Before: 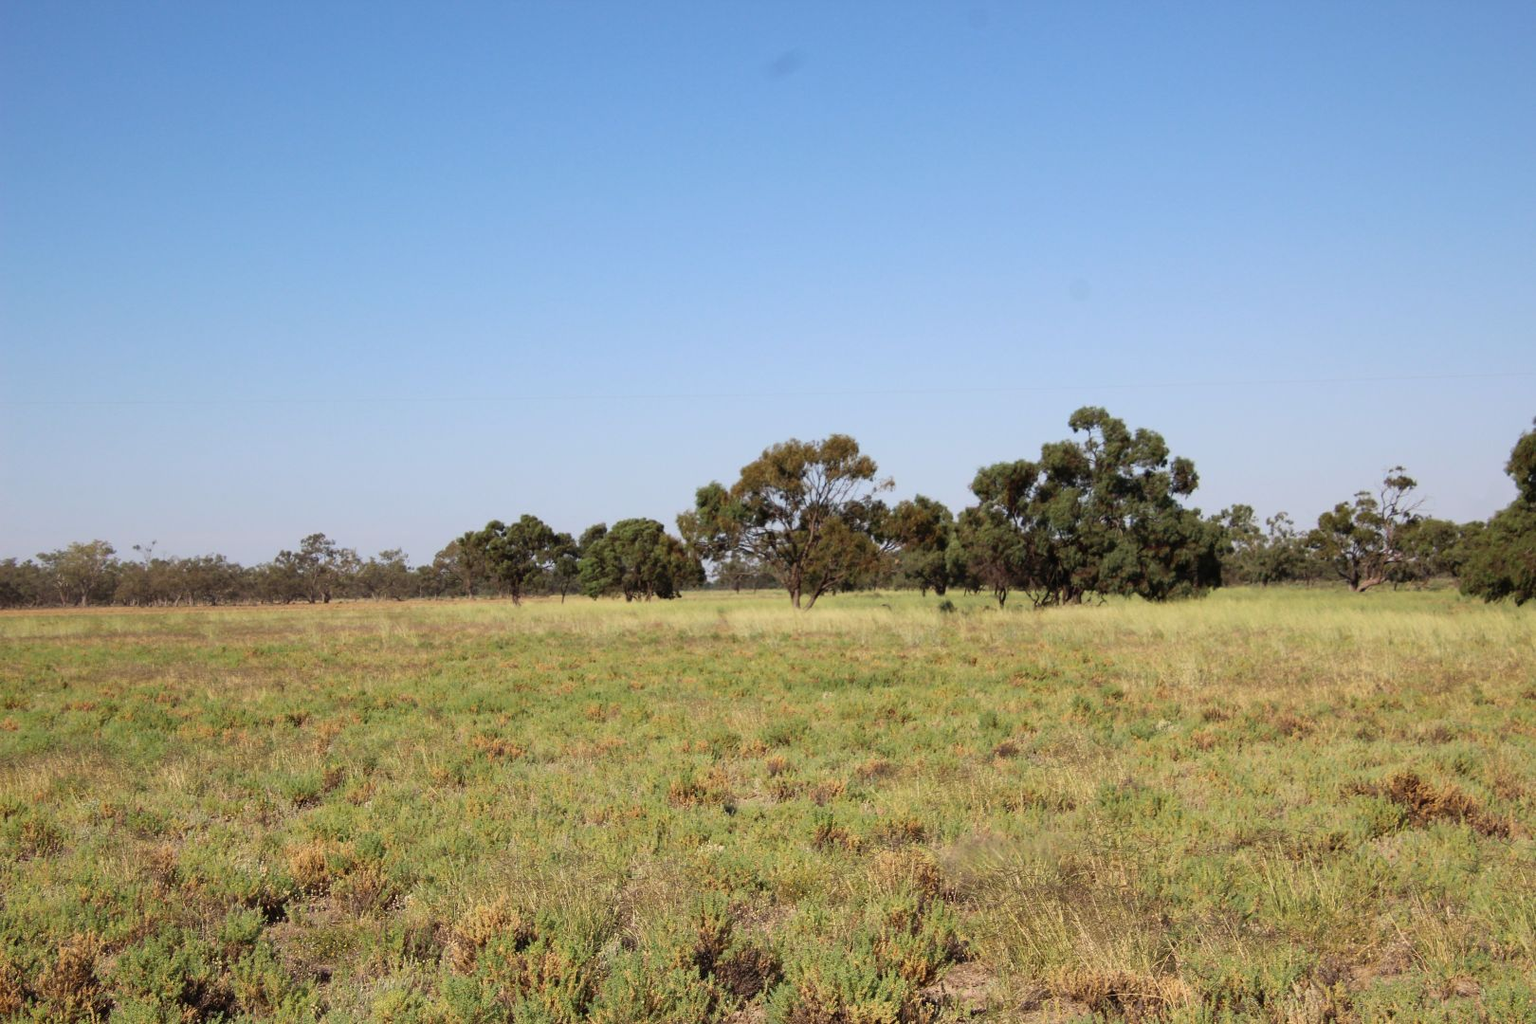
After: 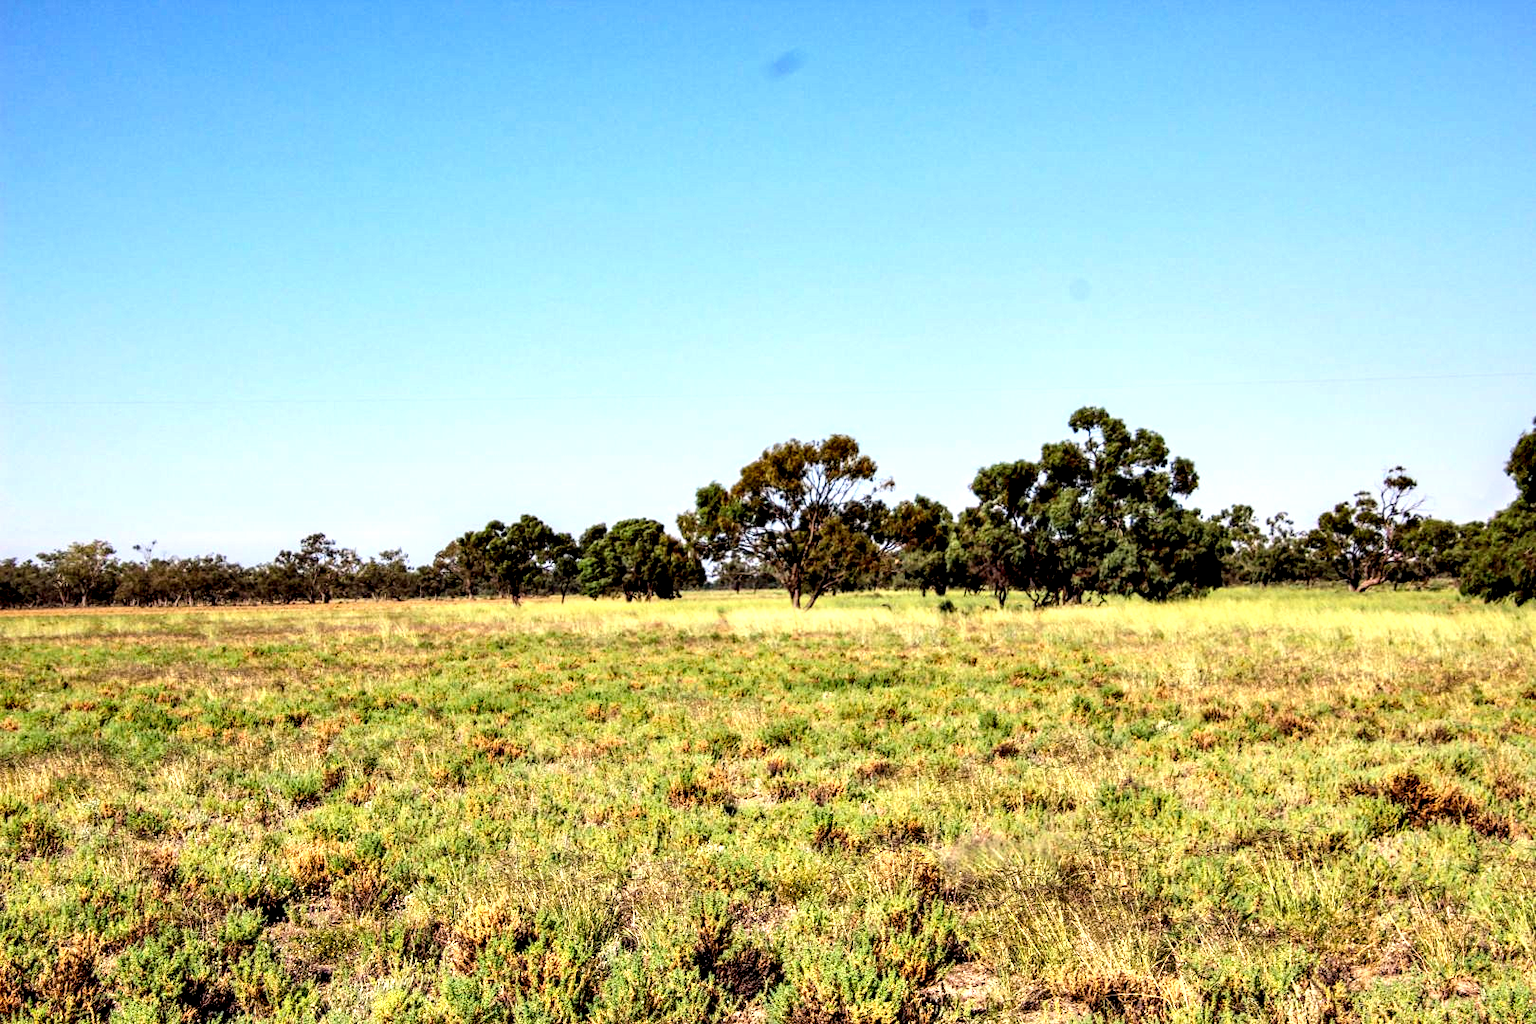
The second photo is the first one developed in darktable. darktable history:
color correction: highlights b* -0.062, saturation 1.14
local contrast: highlights 21%, shadows 72%, detail 170%
exposure: black level correction 0.001, exposure 0.5 EV, compensate highlight preservation false
contrast equalizer: octaves 7, y [[0.6 ×6], [0.55 ×6], [0 ×6], [0 ×6], [0 ×6]]
tone curve: curves: ch0 [(0, 0) (0.004, 0.002) (0.02, 0.013) (0.218, 0.218) (0.664, 0.718) (0.832, 0.873) (1, 1)], color space Lab, independent channels, preserve colors none
contrast brightness saturation: contrast 0.038, saturation 0.155
